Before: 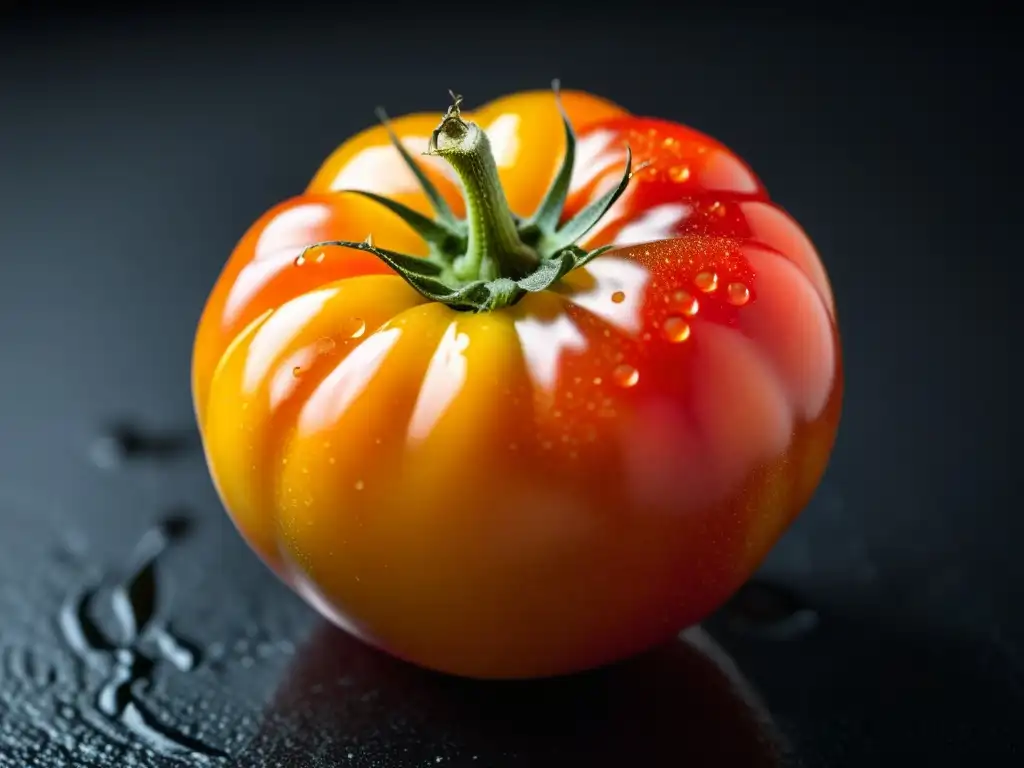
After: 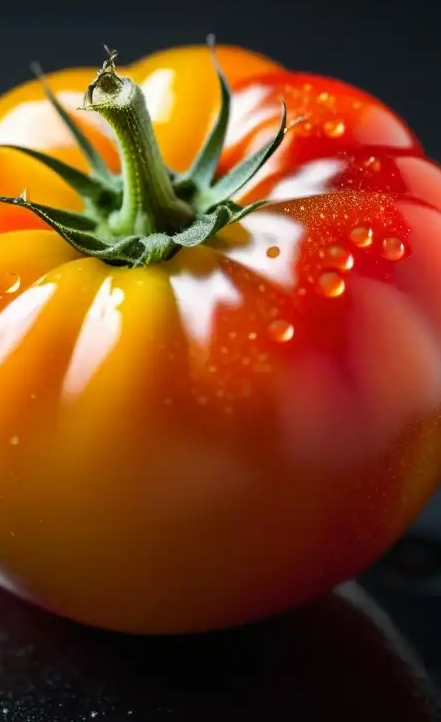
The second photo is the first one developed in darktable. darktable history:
crop: left 33.739%, top 5.977%, right 23.112%
